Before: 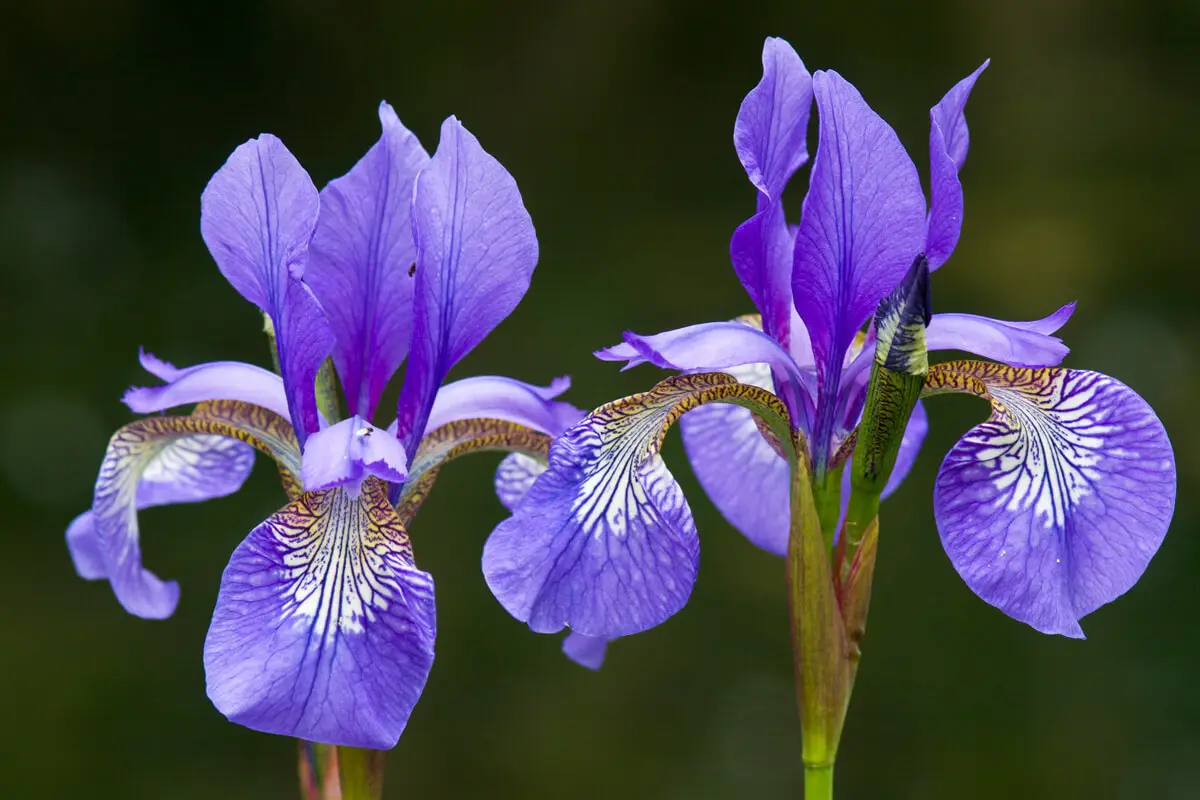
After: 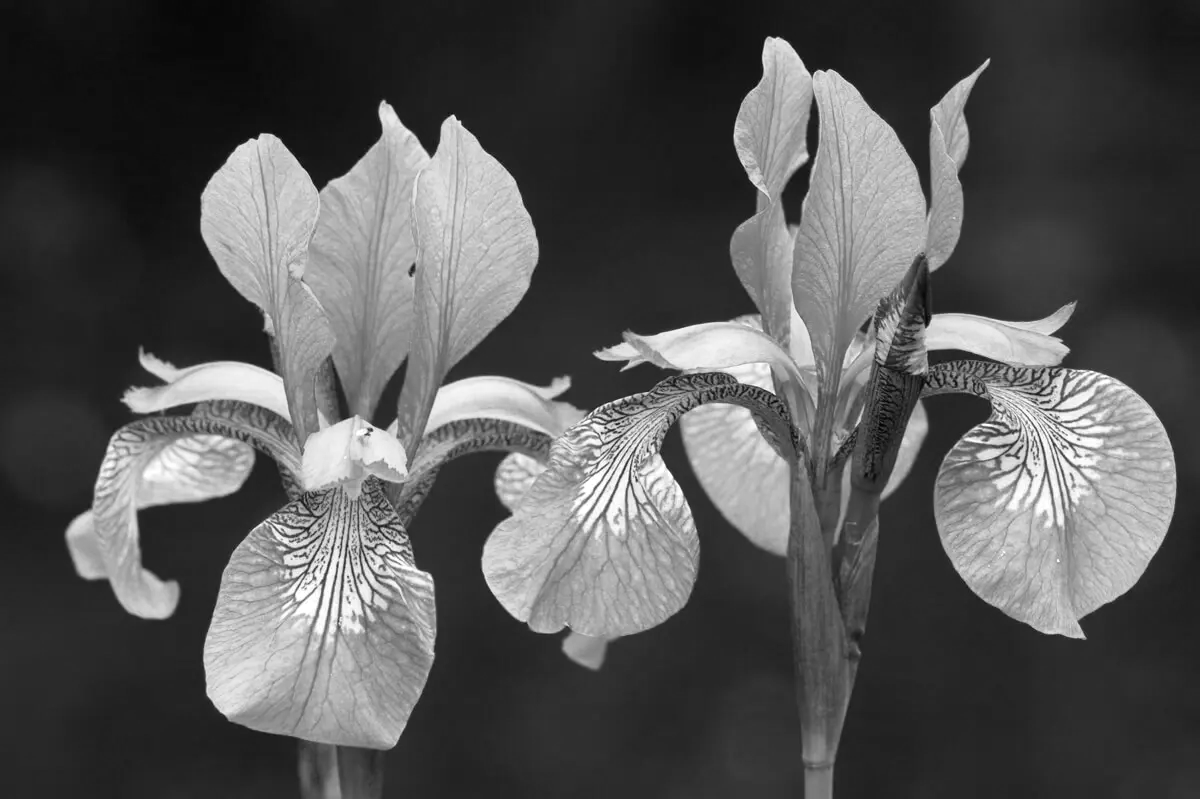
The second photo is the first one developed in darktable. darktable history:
color calibration: output gray [0.25, 0.35, 0.4, 0], illuminant custom, x 0.39, y 0.392, temperature 3870.91 K
crop: bottom 0.069%
